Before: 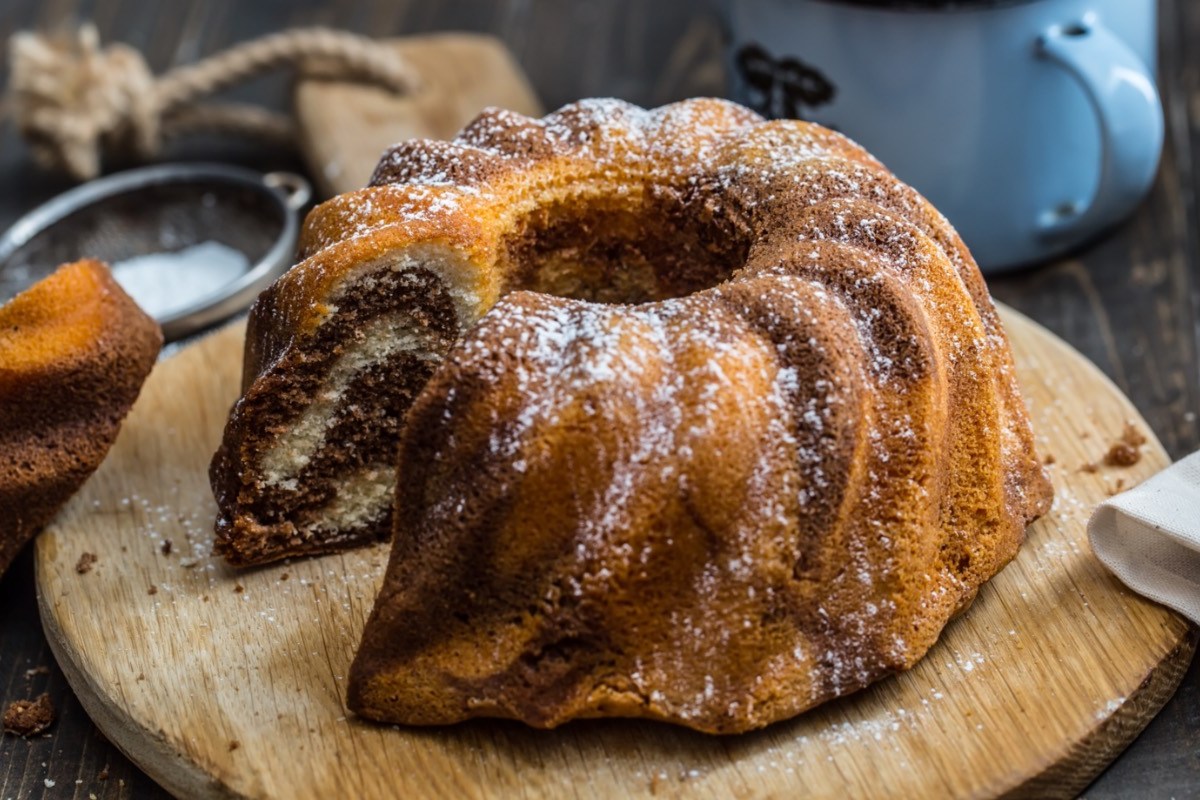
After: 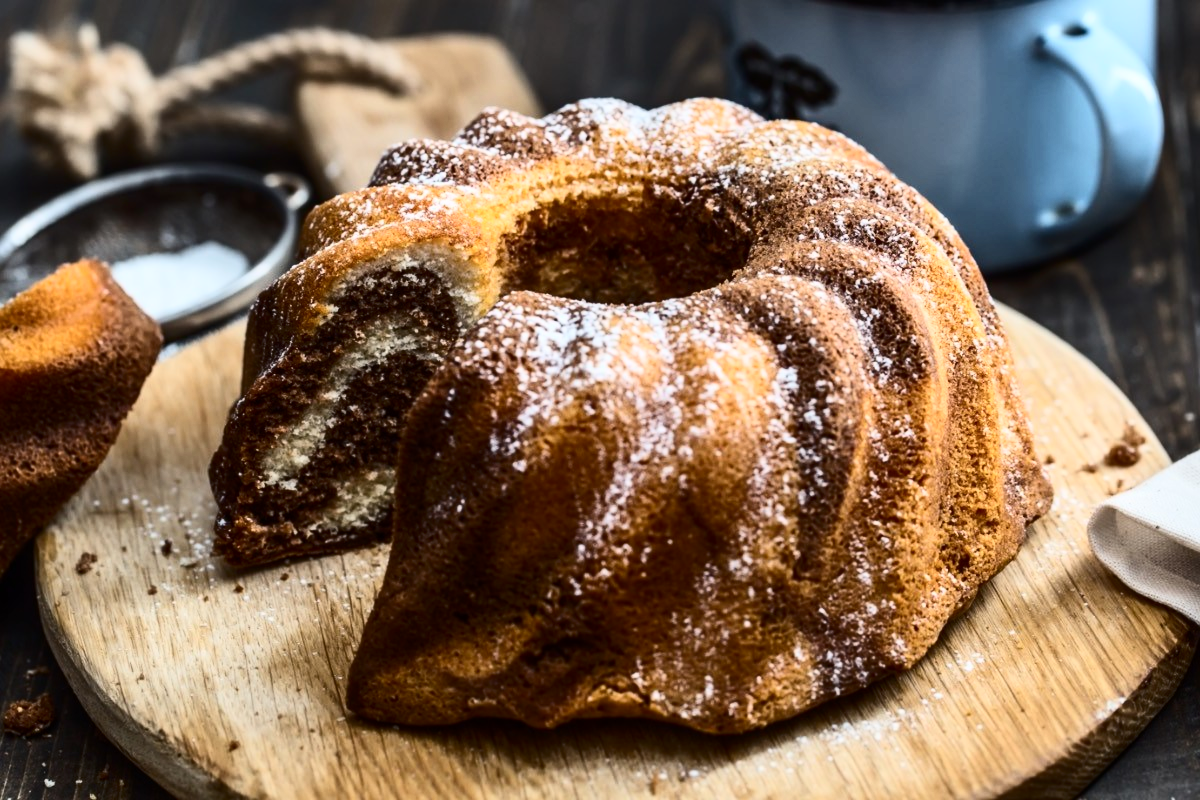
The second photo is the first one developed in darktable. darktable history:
contrast brightness saturation: contrast 0.39, brightness 0.1
white balance: emerald 1
